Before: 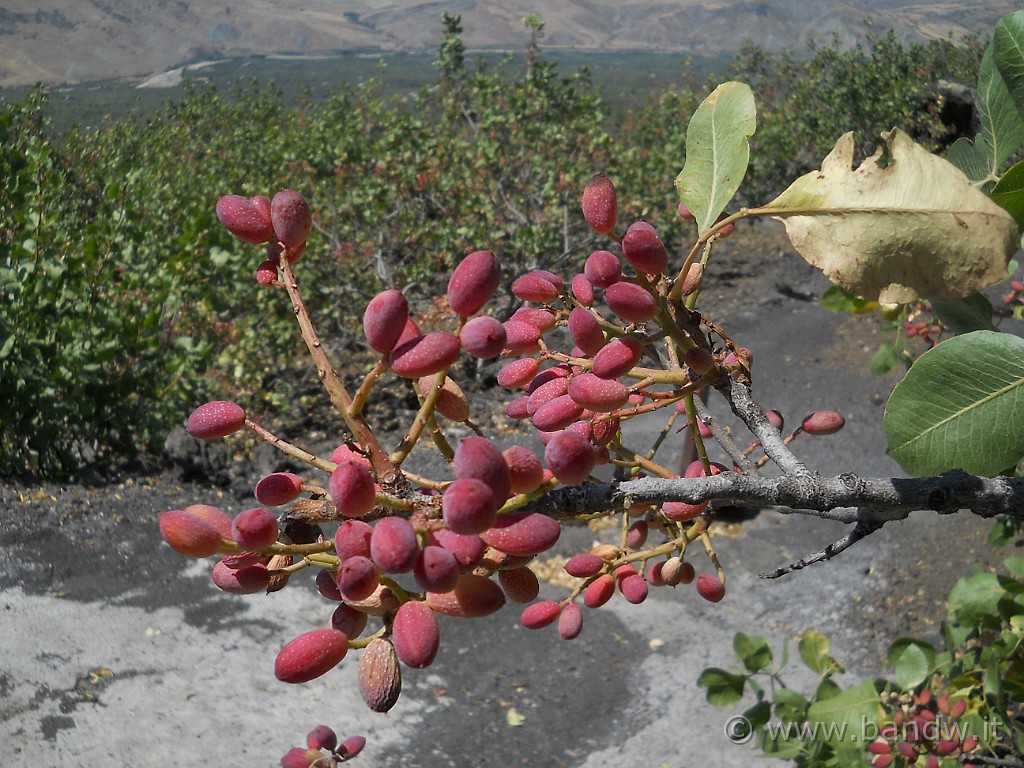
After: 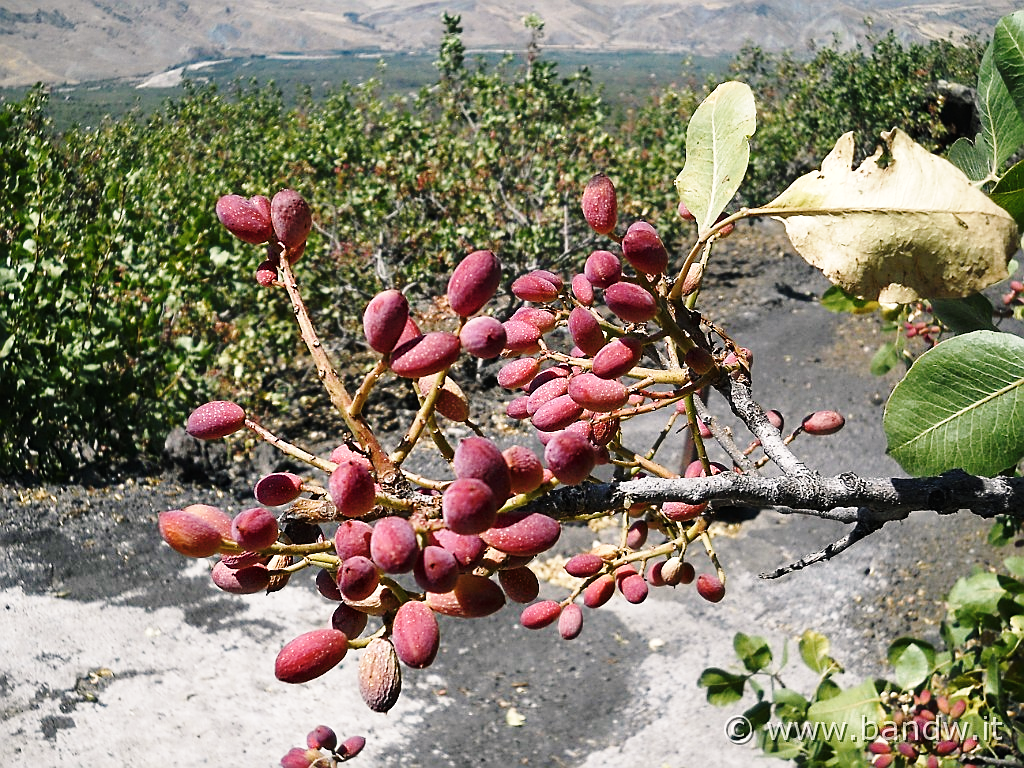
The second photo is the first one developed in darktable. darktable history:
sharpen: on, module defaults
color balance rgb: shadows lift › chroma 1%, shadows lift › hue 217.2°, power › hue 310.8°, highlights gain › chroma 2%, highlights gain › hue 44.4°, global offset › luminance 0.25%, global offset › hue 171.6°, perceptual saturation grading › global saturation 14.09%, perceptual saturation grading › highlights -30%, perceptual saturation grading › shadows 50.67%, global vibrance 25%, contrast 20%
contrast brightness saturation: contrast 0.1, saturation -0.3
exposure: compensate highlight preservation false
base curve: curves: ch0 [(0, 0) (0.028, 0.03) (0.121, 0.232) (0.46, 0.748) (0.859, 0.968) (1, 1)], preserve colors none
